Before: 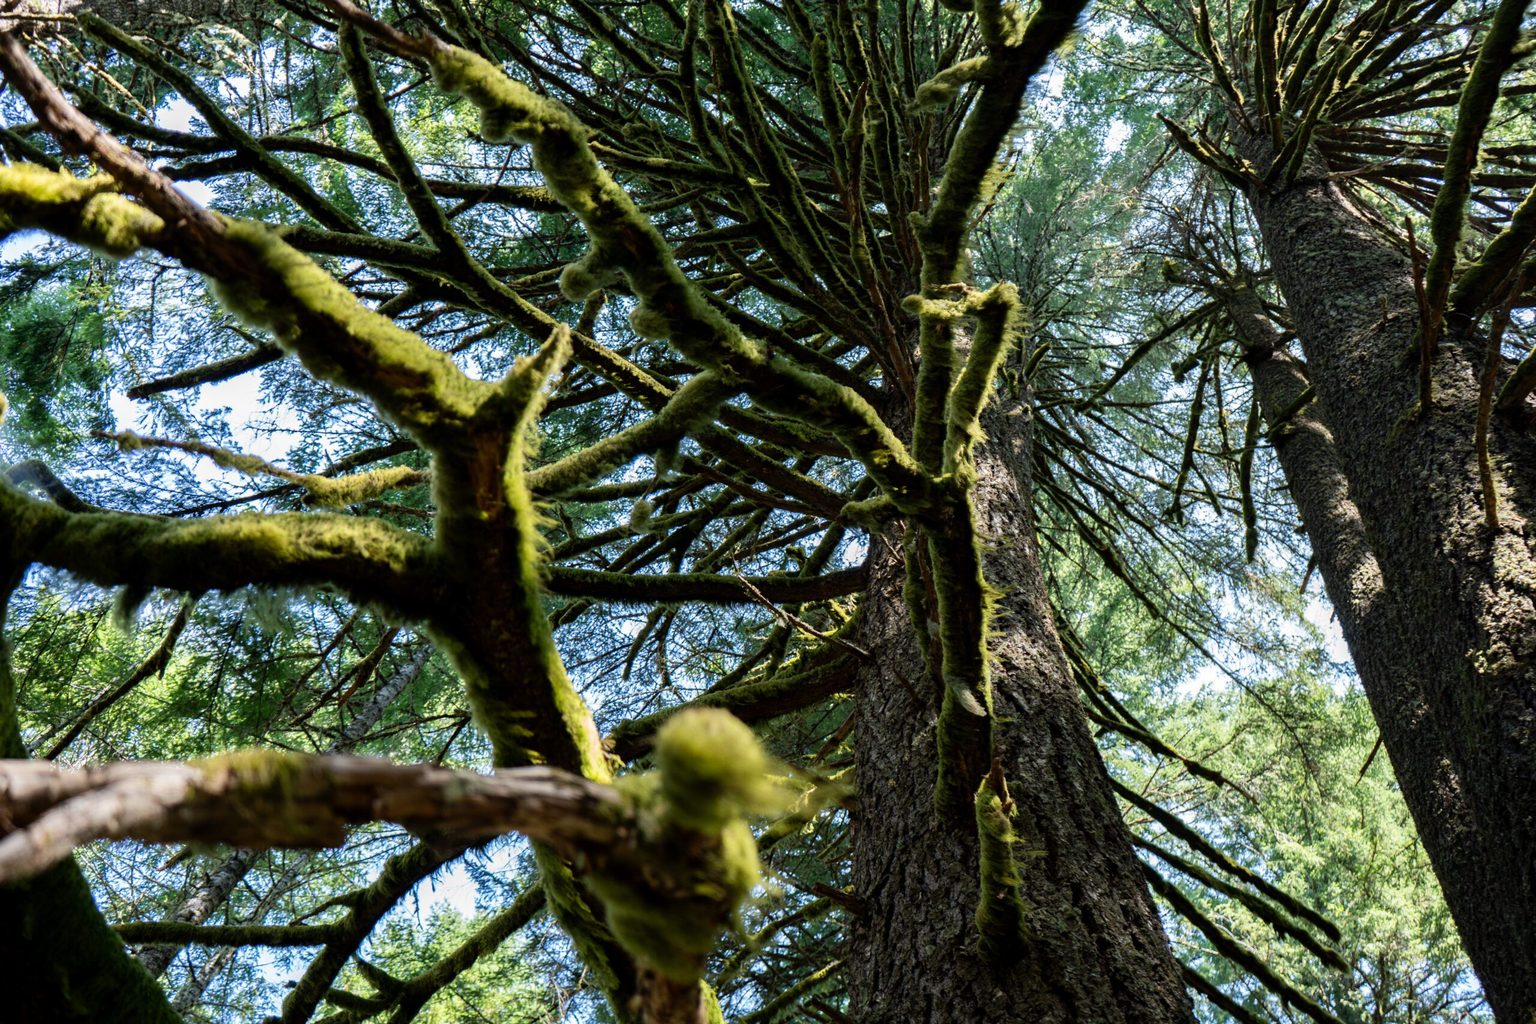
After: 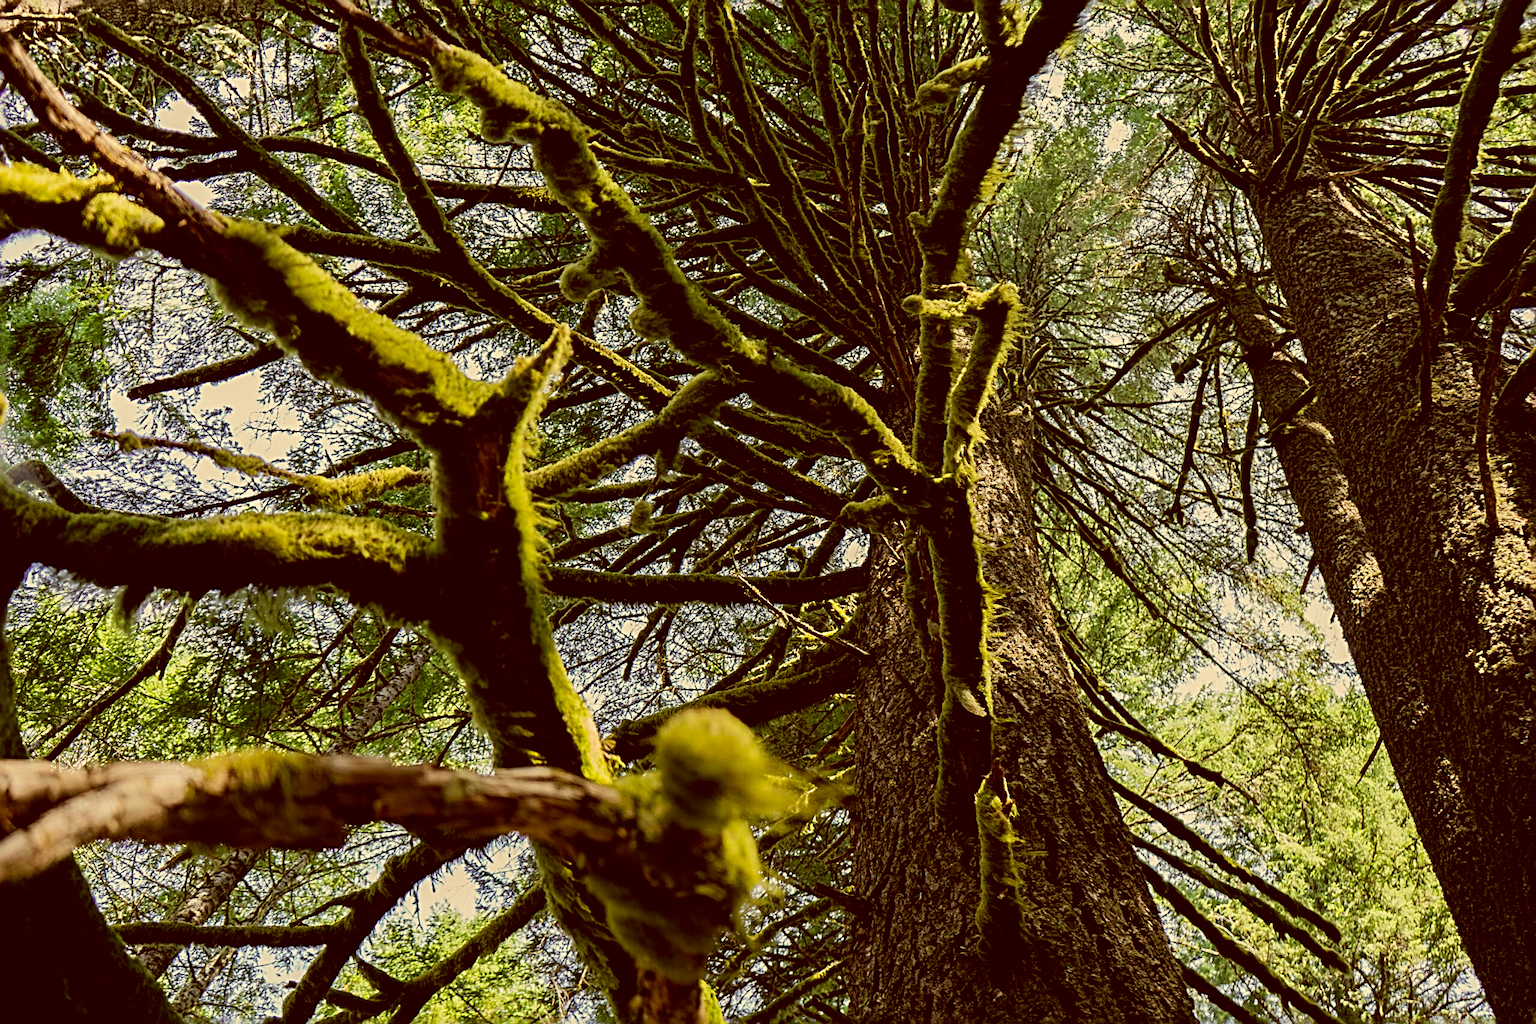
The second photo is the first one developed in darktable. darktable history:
sharpen: radius 3.69, amount 0.928
color correction: highlights a* 1.12, highlights b* 24.26, shadows a* 15.58, shadows b* 24.26
filmic rgb: black relative exposure -15 EV, white relative exposure 3 EV, threshold 6 EV, target black luminance 0%, hardness 9.27, latitude 99%, contrast 0.912, shadows ↔ highlights balance 0.505%, add noise in highlights 0, color science v3 (2019), use custom middle-gray values true, iterations of high-quality reconstruction 0, contrast in highlights soft, enable highlight reconstruction true
